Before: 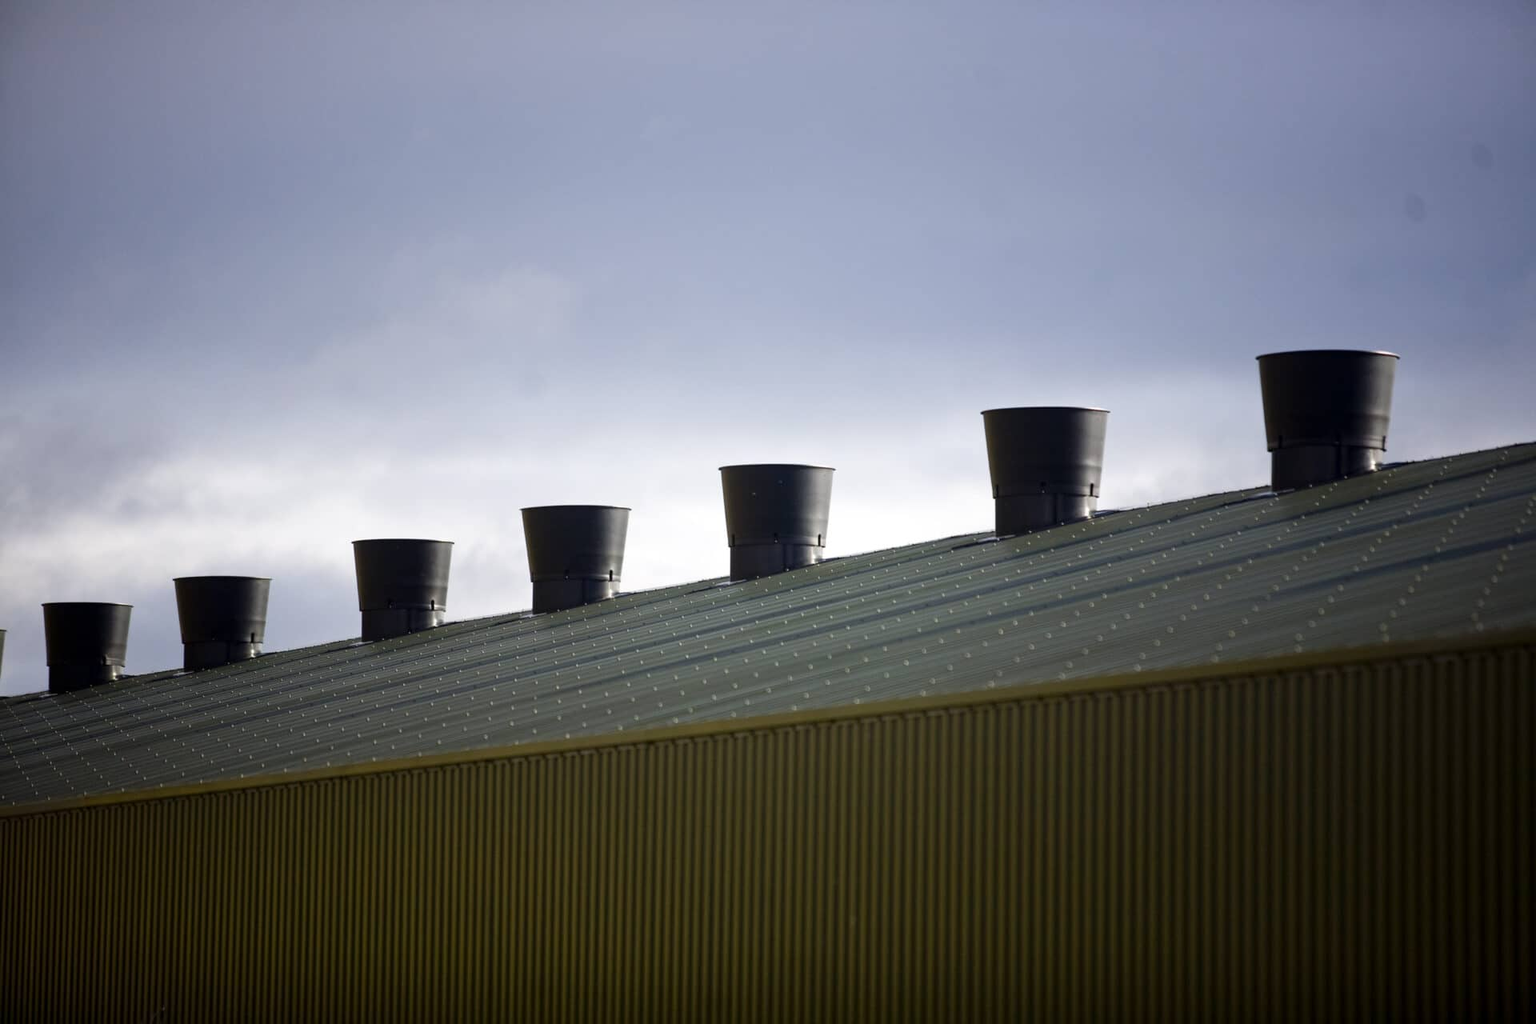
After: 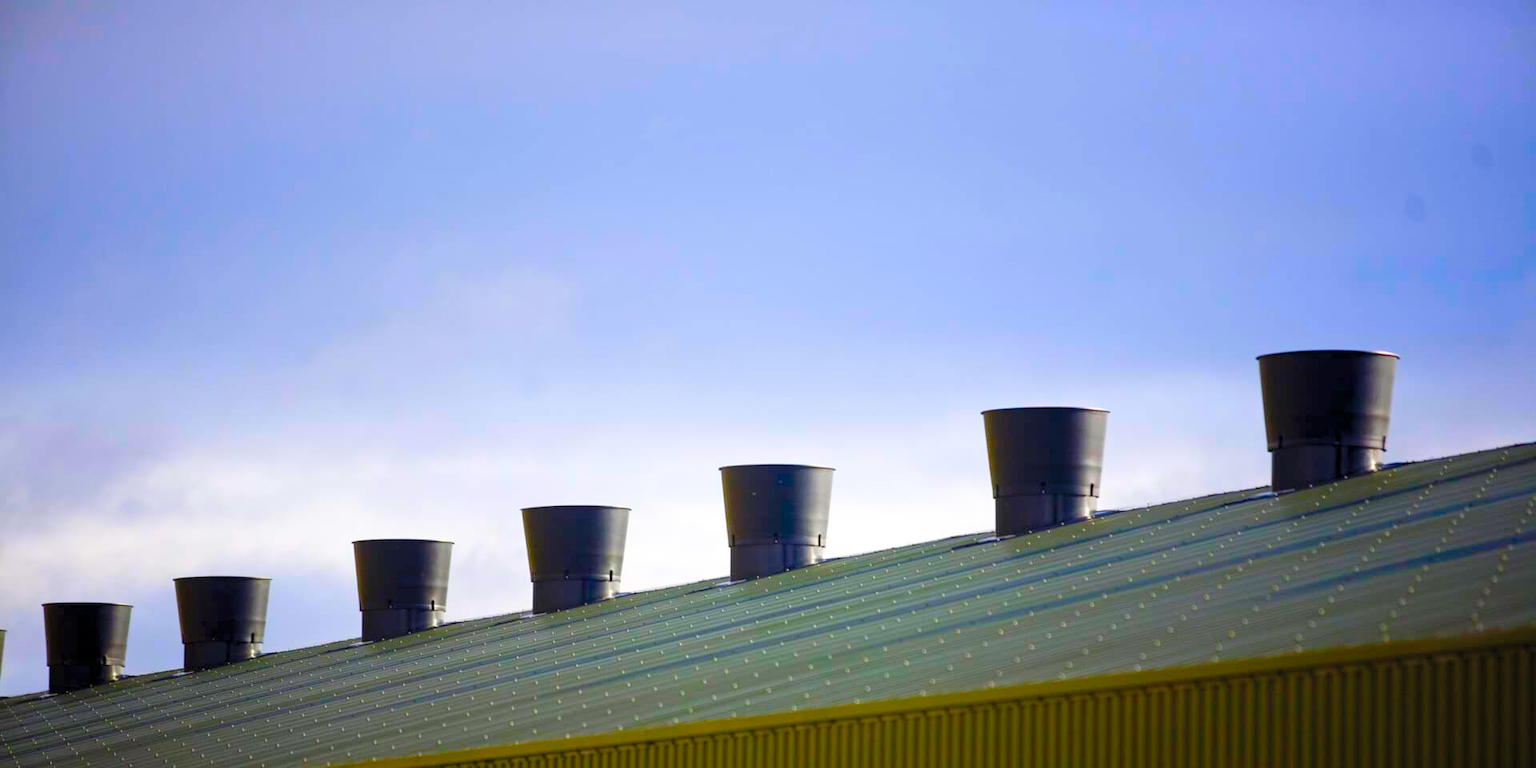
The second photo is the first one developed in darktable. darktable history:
crop: bottom 24.939%
contrast brightness saturation: contrast 0.068, brightness 0.176, saturation 0.41
color balance rgb: linear chroma grading › global chroma 42.323%, perceptual saturation grading › global saturation 35.012%, perceptual saturation grading › highlights -29.942%, perceptual saturation grading › shadows 36.05%, global vibrance 9.408%
